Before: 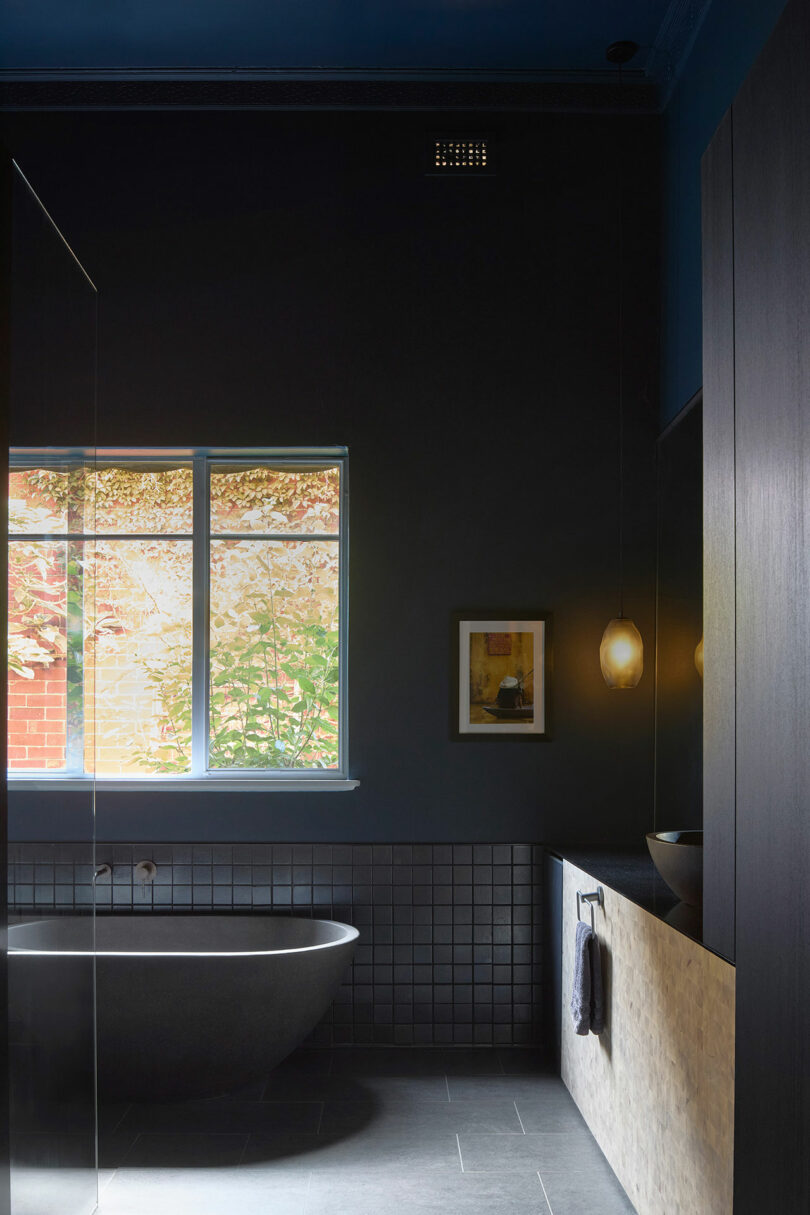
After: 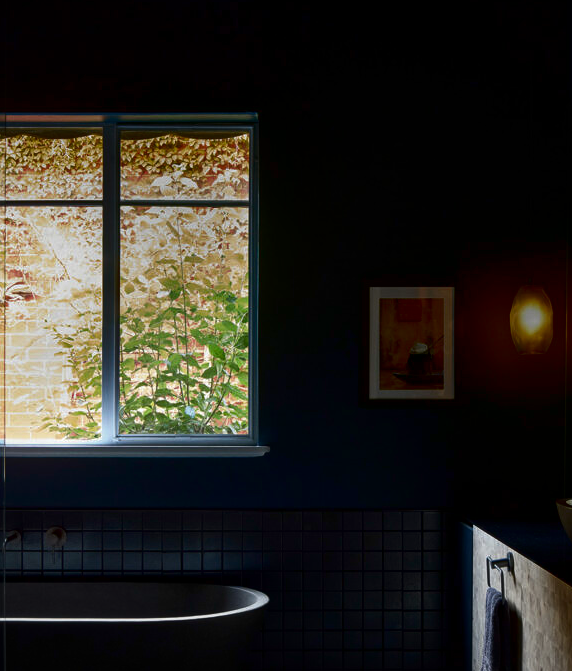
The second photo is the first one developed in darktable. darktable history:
local contrast: mode bilateral grid, contrast 20, coarseness 49, detail 119%, midtone range 0.2
crop: left 11.125%, top 27.553%, right 18.247%, bottom 17.166%
contrast brightness saturation: contrast 0.093, brightness -0.599, saturation 0.17
vignetting: fall-off start 97.8%, fall-off radius 100.77%, brightness -0.435, saturation -0.19, width/height ratio 1.365
